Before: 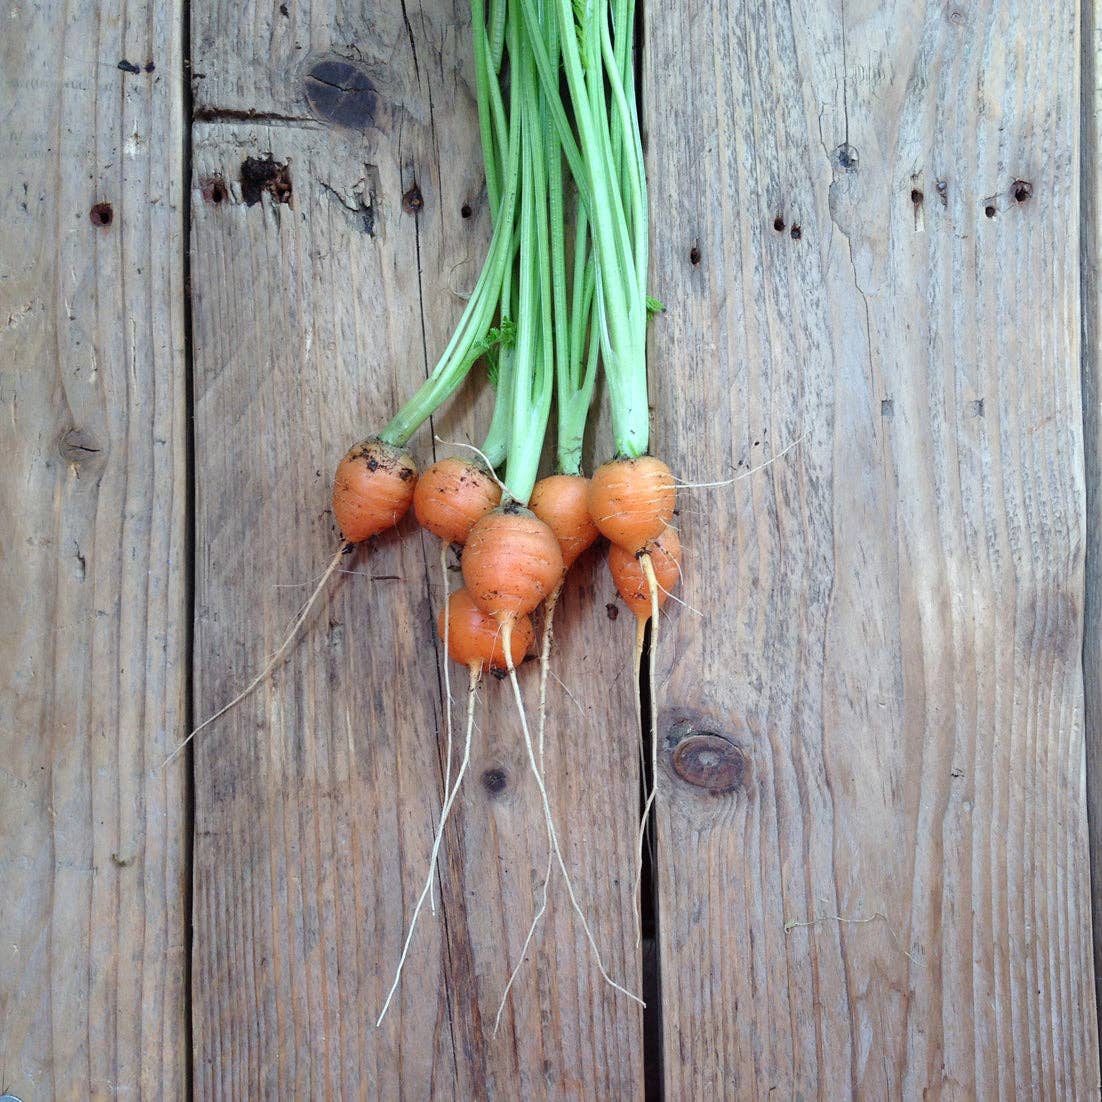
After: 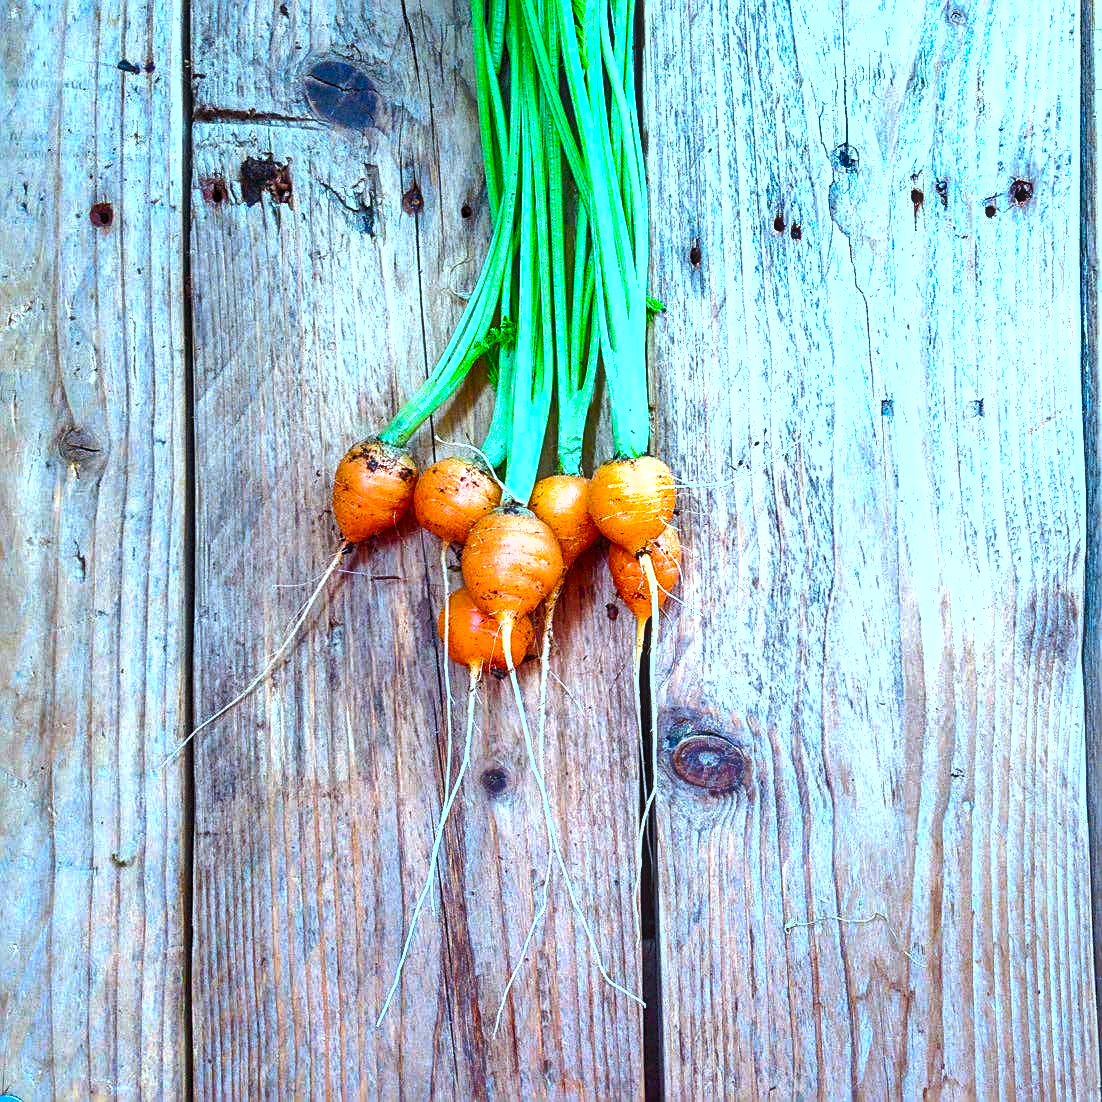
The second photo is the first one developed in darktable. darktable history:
local contrast: on, module defaults
shadows and highlights: soften with gaussian
exposure: exposure 1.001 EV, compensate exposure bias true, compensate highlight preservation false
color correction: highlights a* -9.86, highlights b* -21.38
sharpen: on, module defaults
color balance rgb: linear chroma grading › global chroma 40.154%, perceptual saturation grading › global saturation 30.278%
